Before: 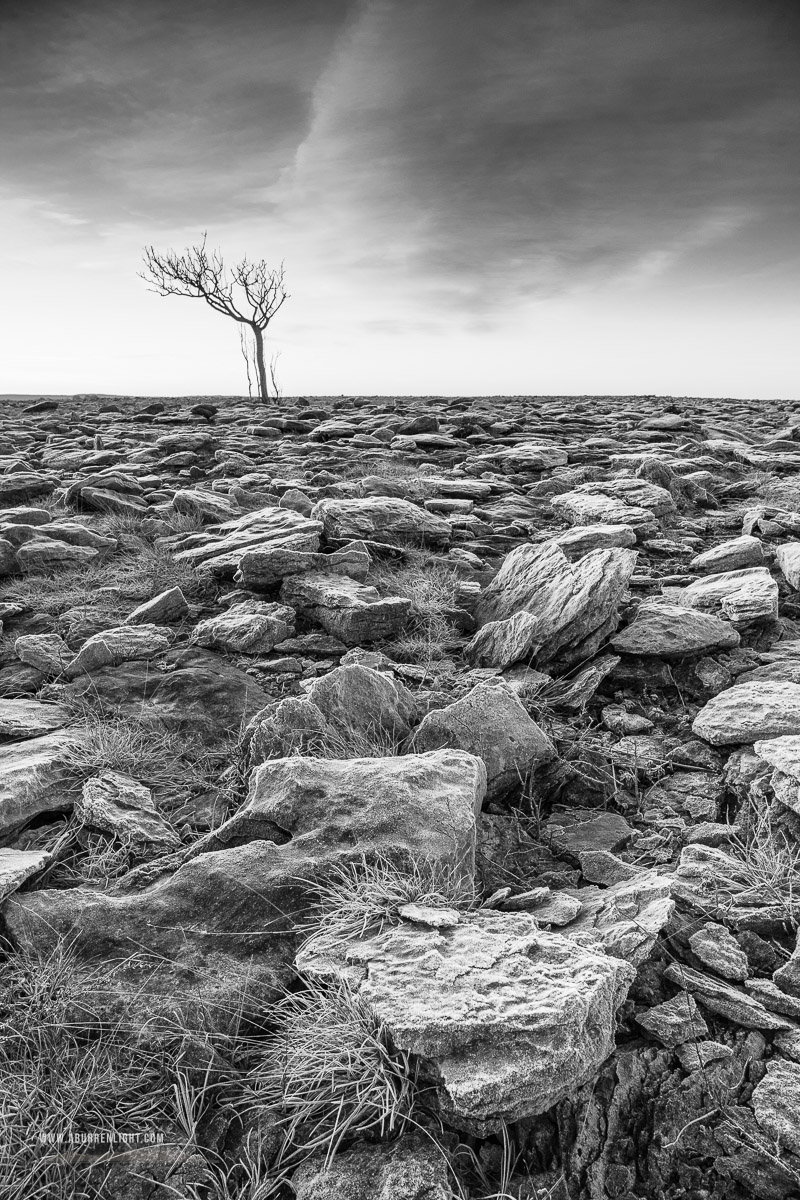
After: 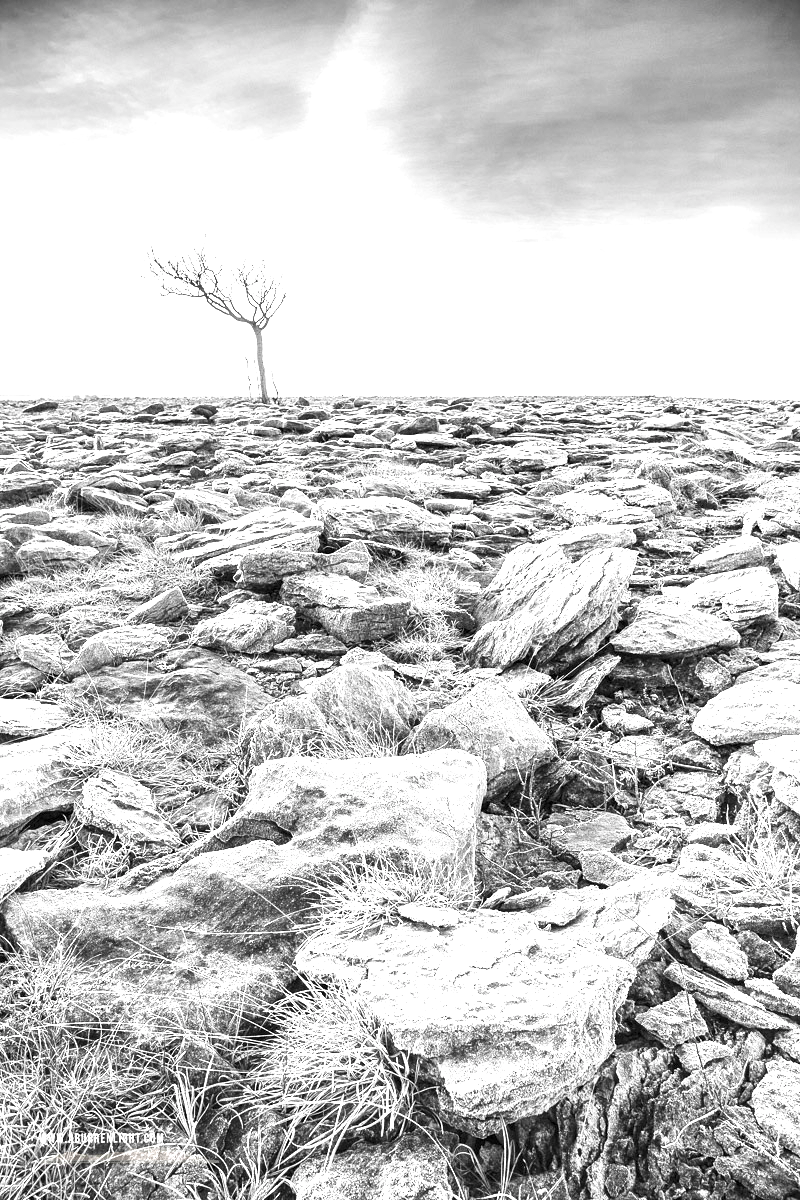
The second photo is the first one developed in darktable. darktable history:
levels: levels [0, 0.51, 1]
exposure: exposure 2.04 EV, compensate highlight preservation false
contrast brightness saturation: contrast 0.15, brightness 0.05
